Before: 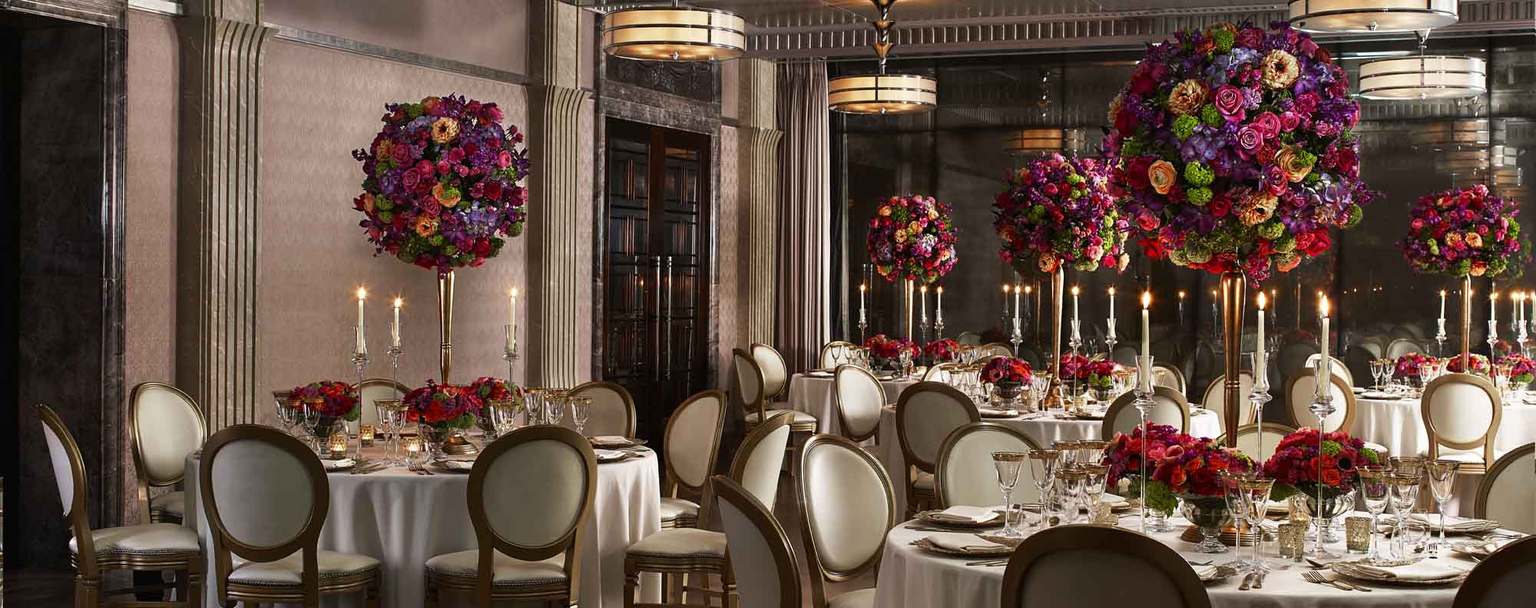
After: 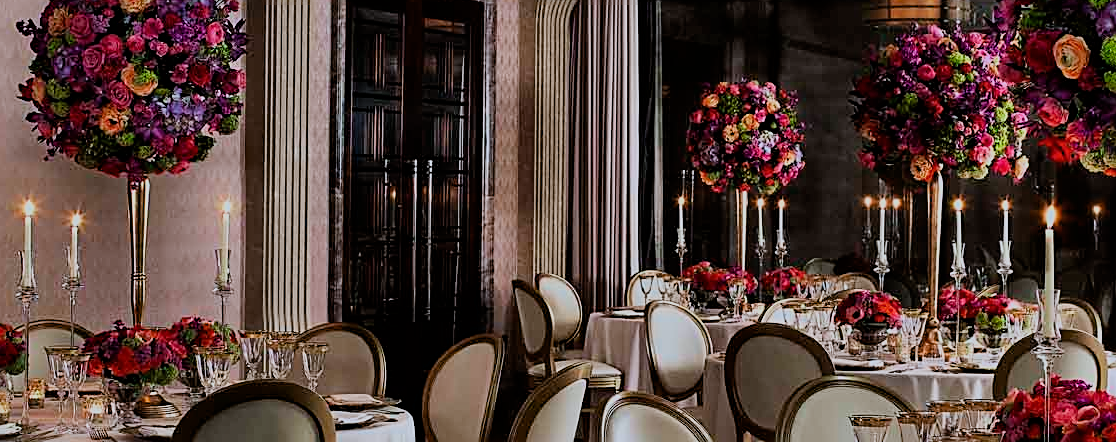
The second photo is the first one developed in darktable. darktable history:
crop and rotate: left 22.13%, top 22.054%, right 22.026%, bottom 22.102%
white balance: red 0.954, blue 1.079
sharpen: on, module defaults
filmic rgb: black relative exposure -7.15 EV, white relative exposure 5.36 EV, hardness 3.02, color science v6 (2022)
haze removal: compatibility mode true, adaptive false
